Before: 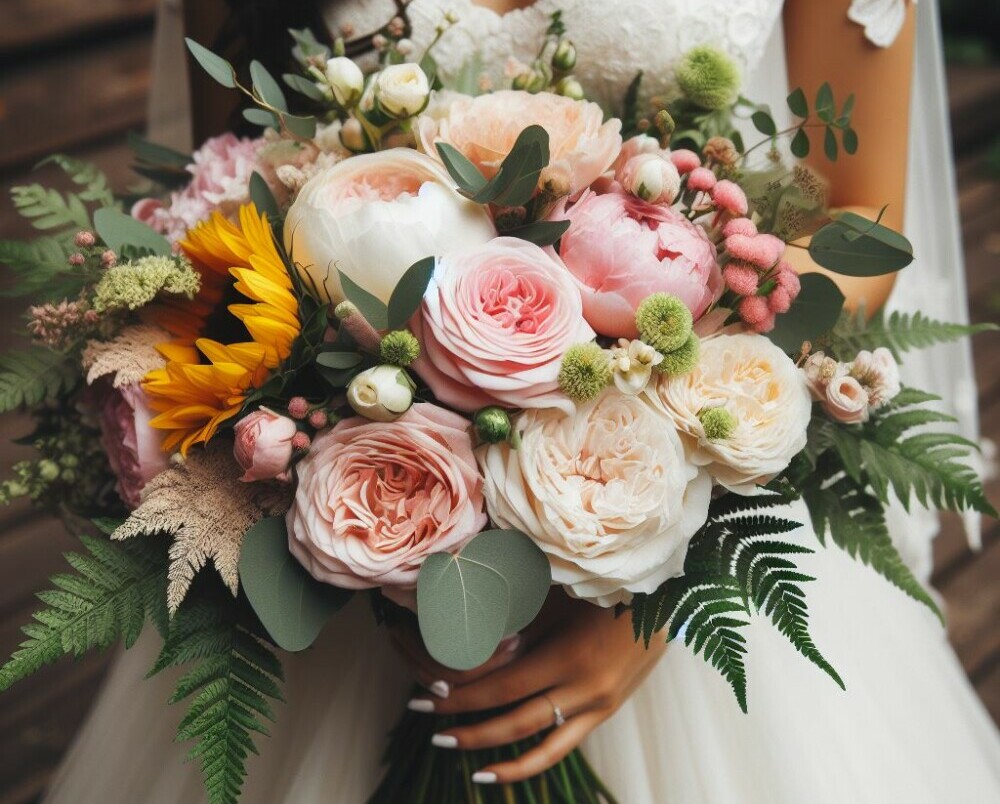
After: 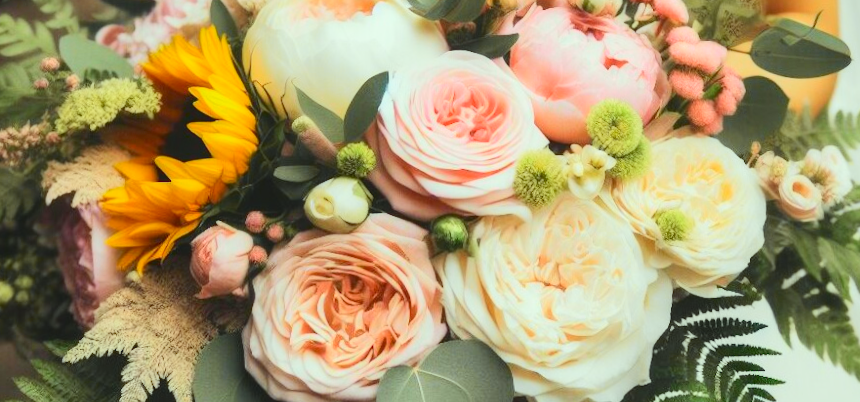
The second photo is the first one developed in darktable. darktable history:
exposure: exposure 0.4 EV, compensate highlight preservation false
tone curve: curves: ch0 [(0, 0.03) (0.113, 0.087) (0.207, 0.184) (0.515, 0.612) (0.712, 0.793) (1, 0.946)]; ch1 [(0, 0) (0.172, 0.123) (0.317, 0.279) (0.407, 0.401) (0.476, 0.482) (0.505, 0.499) (0.534, 0.534) (0.632, 0.645) (0.726, 0.745) (1, 1)]; ch2 [(0, 0) (0.411, 0.424) (0.476, 0.492) (0.521, 0.524) (0.541, 0.559) (0.65, 0.699) (1, 1)], color space Lab, independent channels, preserve colors none
local contrast: detail 110%
rotate and perspective: rotation -1.68°, lens shift (vertical) -0.146, crop left 0.049, crop right 0.912, crop top 0.032, crop bottom 0.96
crop: left 1.744%, top 19.225%, right 5.069%, bottom 28.357%
contrast equalizer: octaves 7, y [[0.502, 0.505, 0.512, 0.529, 0.564, 0.588], [0.5 ×6], [0.502, 0.505, 0.512, 0.529, 0.564, 0.588], [0, 0.001, 0.001, 0.004, 0.008, 0.011], [0, 0.001, 0.001, 0.004, 0.008, 0.011]], mix -1
color correction: highlights a* -8, highlights b* 3.1
